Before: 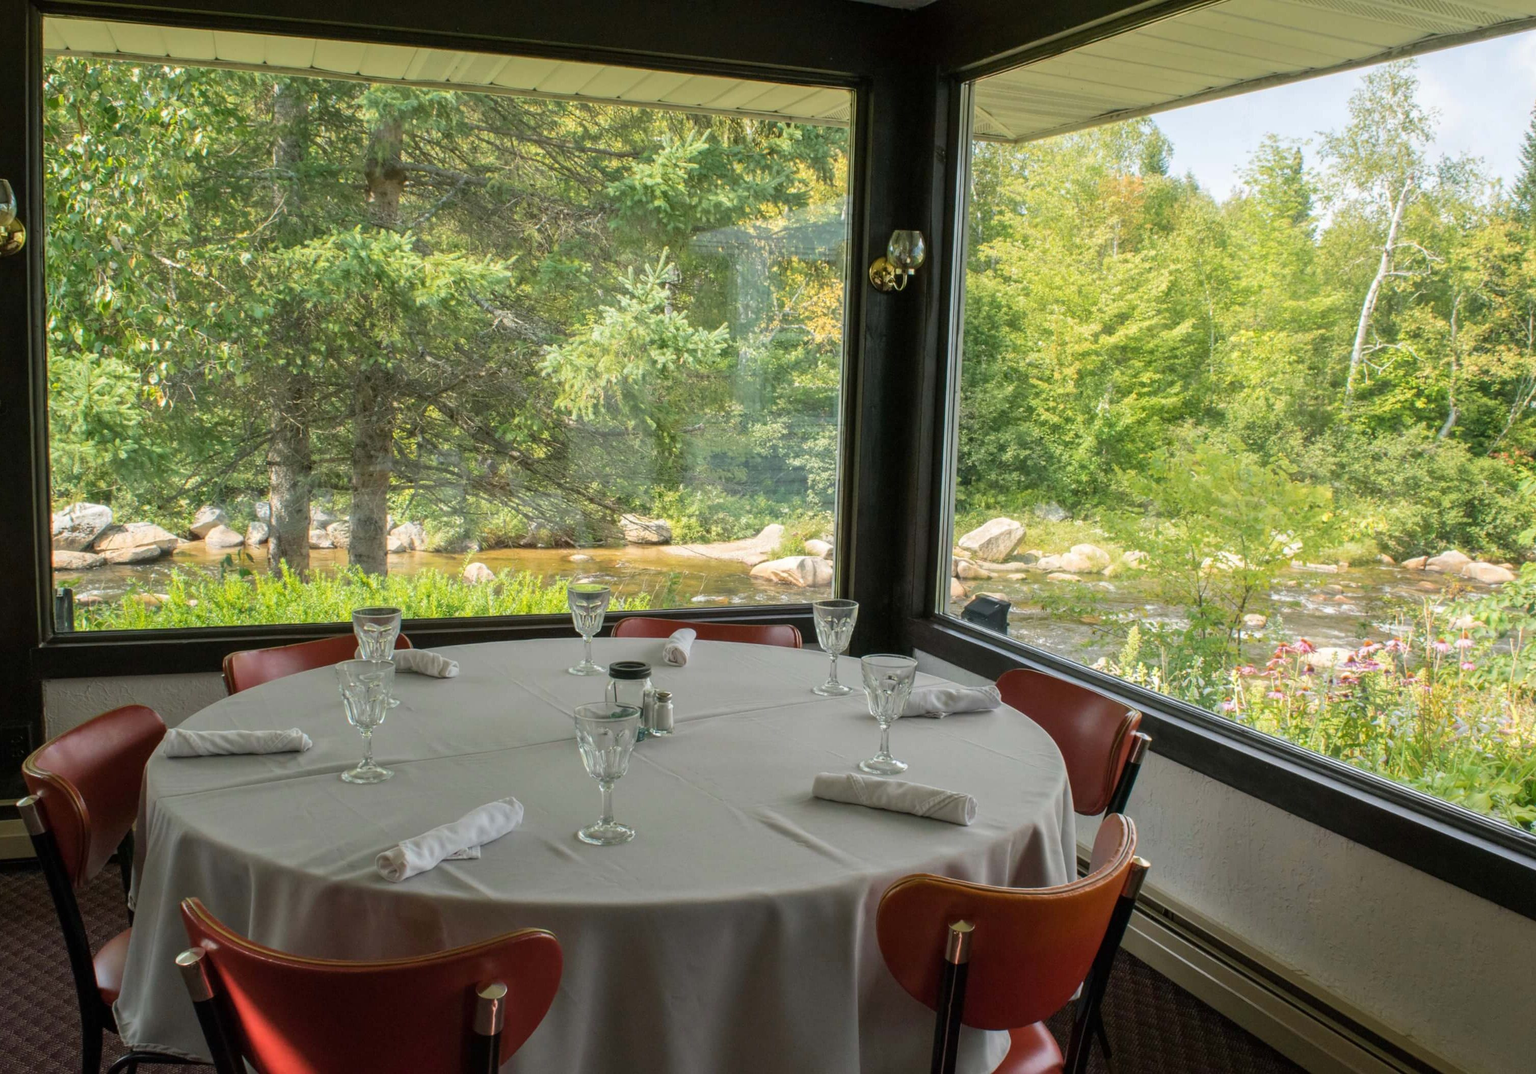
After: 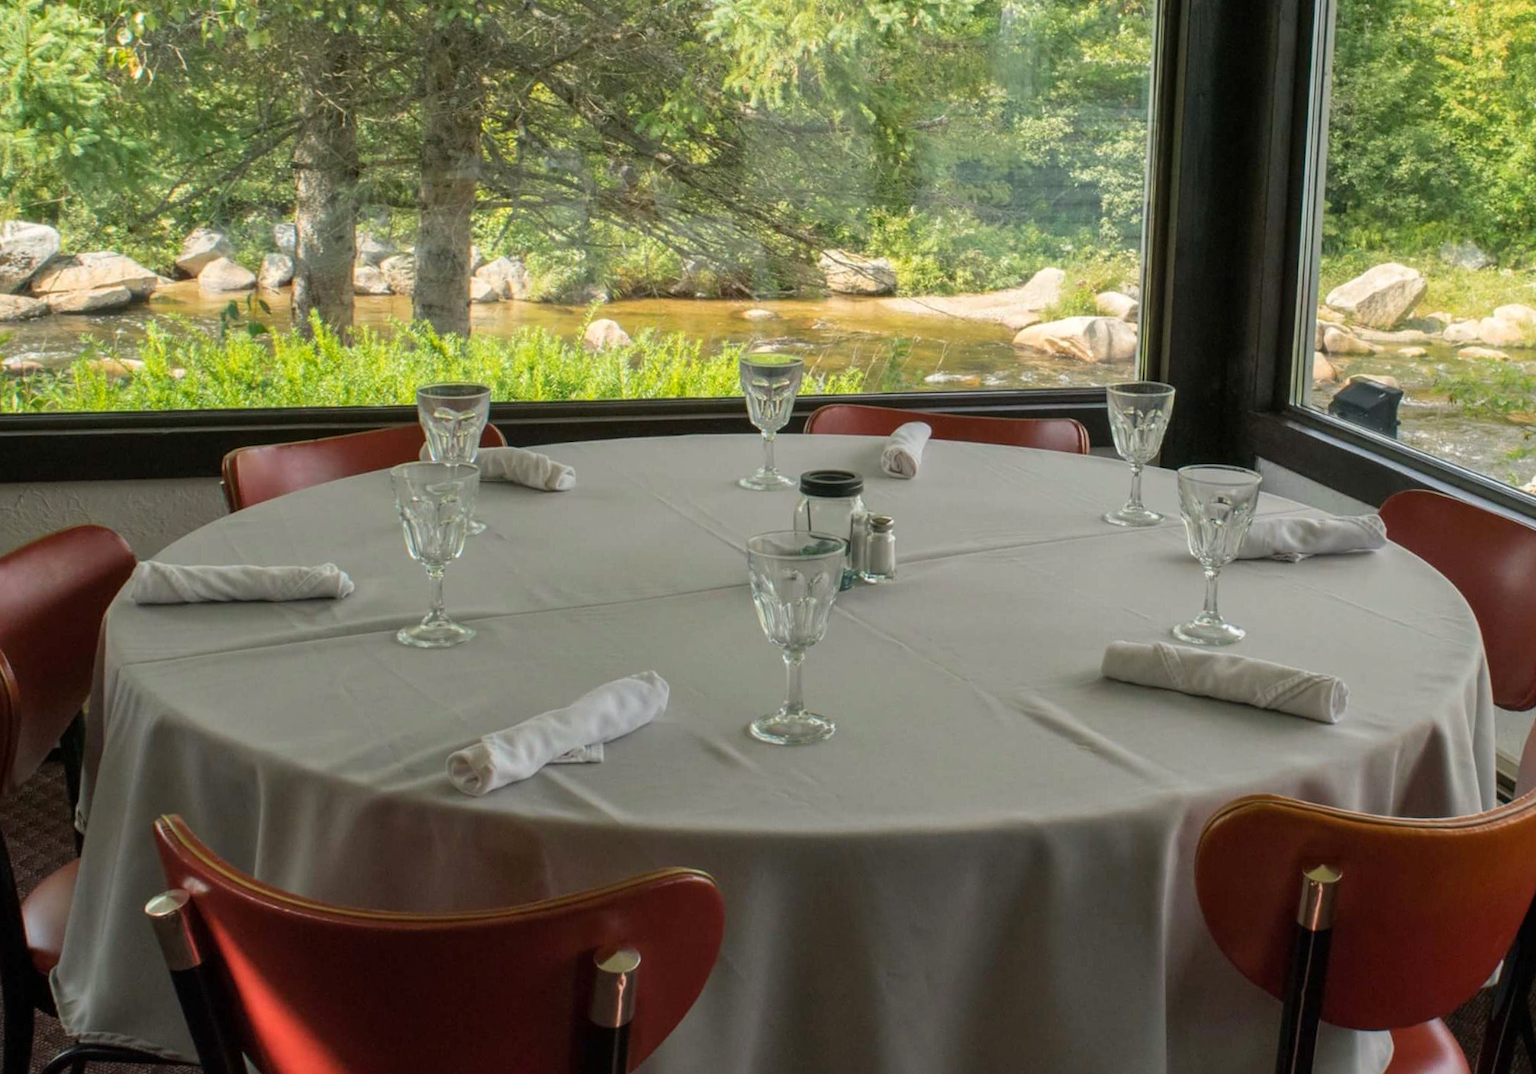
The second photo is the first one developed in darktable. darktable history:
crop and rotate: angle -0.82°, left 3.85%, top 31.828%, right 27.992%
color correction: highlights b* 3
